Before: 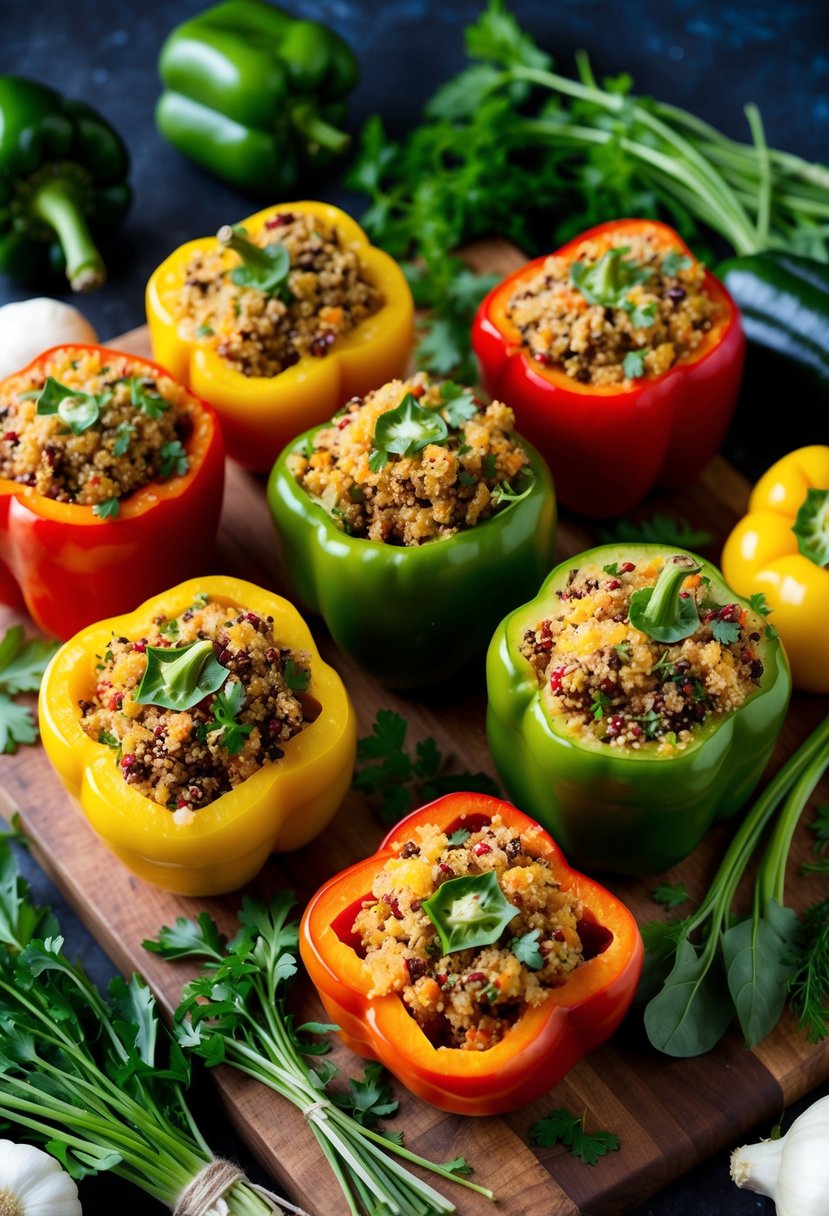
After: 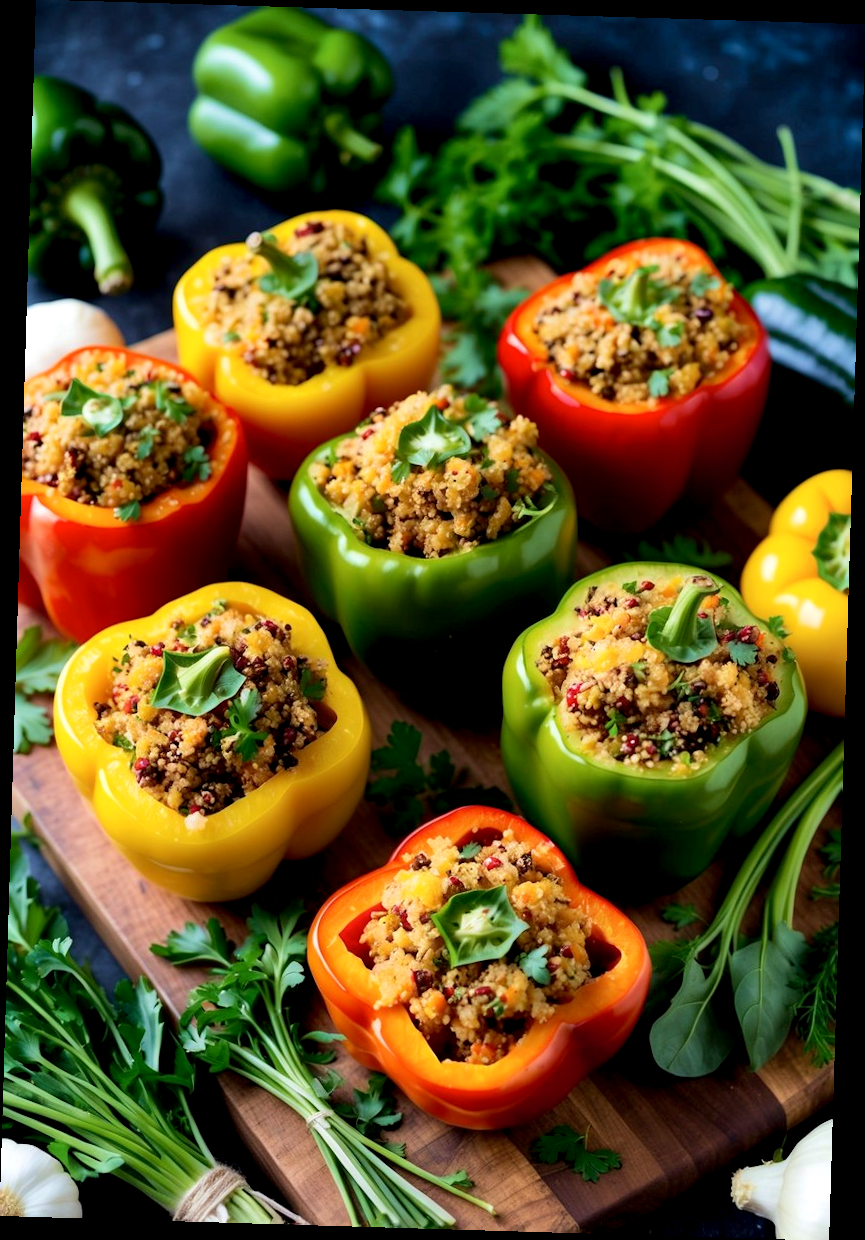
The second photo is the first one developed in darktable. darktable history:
shadows and highlights: radius 171.16, shadows 27, white point adjustment 3.13, highlights -67.95, soften with gaussian
rotate and perspective: rotation 1.72°, automatic cropping off
base curve: exposure shift 0, preserve colors none
exposure: black level correction 0.005, exposure 0.001 EV, compensate highlight preservation false
velvia: on, module defaults
